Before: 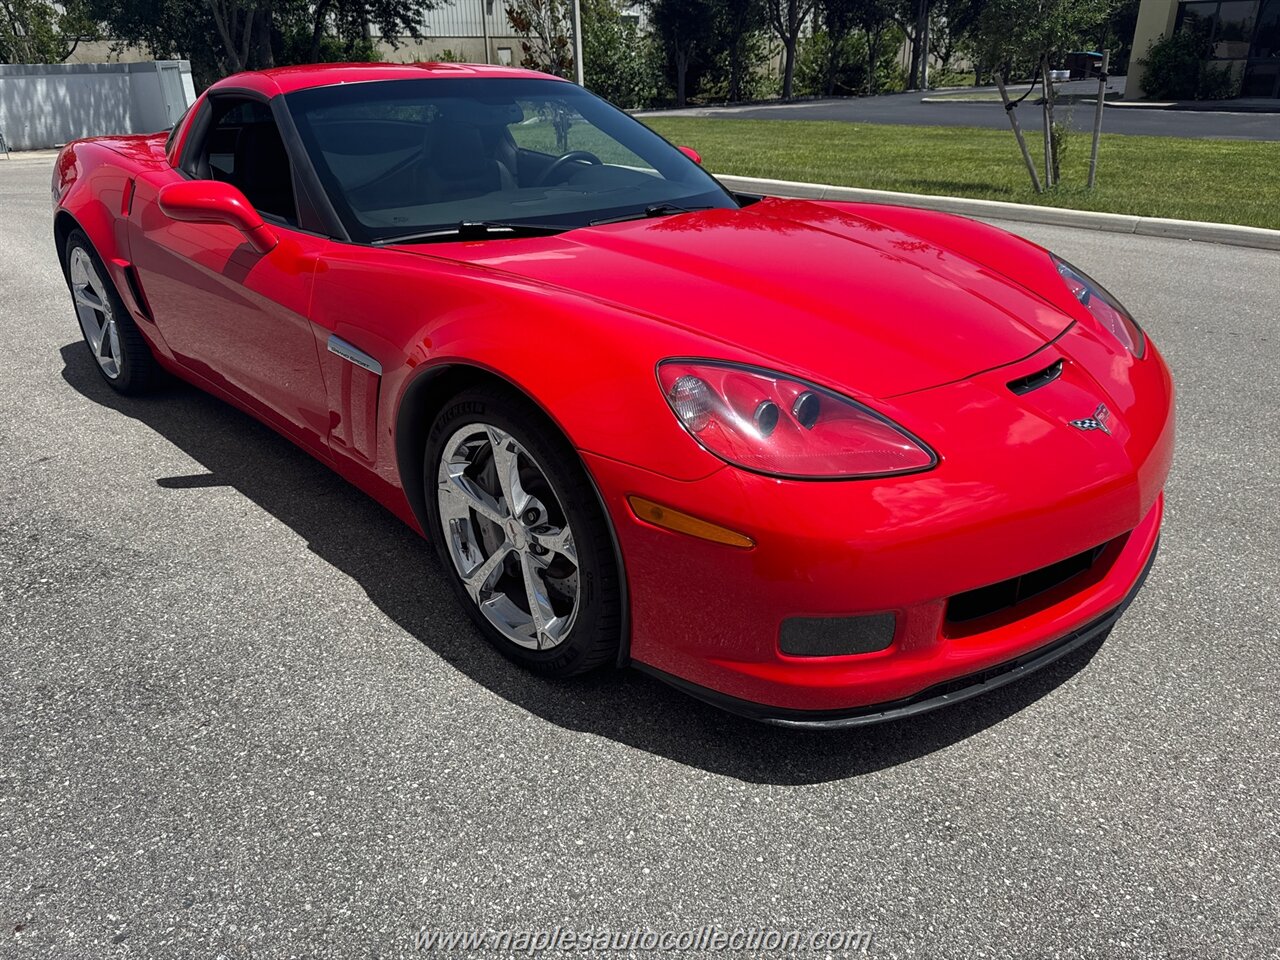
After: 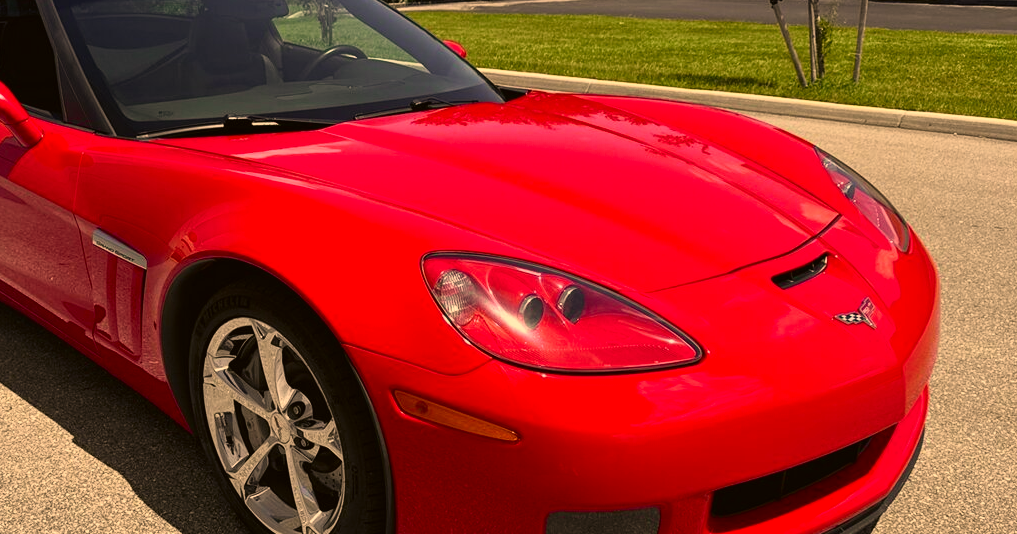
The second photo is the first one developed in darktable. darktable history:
tone curve: curves: ch0 [(0, 0.013) (0.104, 0.103) (0.258, 0.267) (0.448, 0.487) (0.709, 0.794) (0.895, 0.915) (0.994, 0.971)]; ch1 [(0, 0) (0.335, 0.298) (0.446, 0.413) (0.488, 0.484) (0.515, 0.508) (0.584, 0.623) (0.635, 0.661) (1, 1)]; ch2 [(0, 0) (0.314, 0.306) (0.436, 0.447) (0.502, 0.503) (0.538, 0.541) (0.568, 0.603) (0.641, 0.635) (0.717, 0.701) (1, 1)], color space Lab, independent channels, preserve colors none
crop: left 18.38%, top 11.092%, right 2.134%, bottom 33.217%
color correction: highlights a* 17.94, highlights b* 35.39, shadows a* 1.48, shadows b* 6.42, saturation 1.01
